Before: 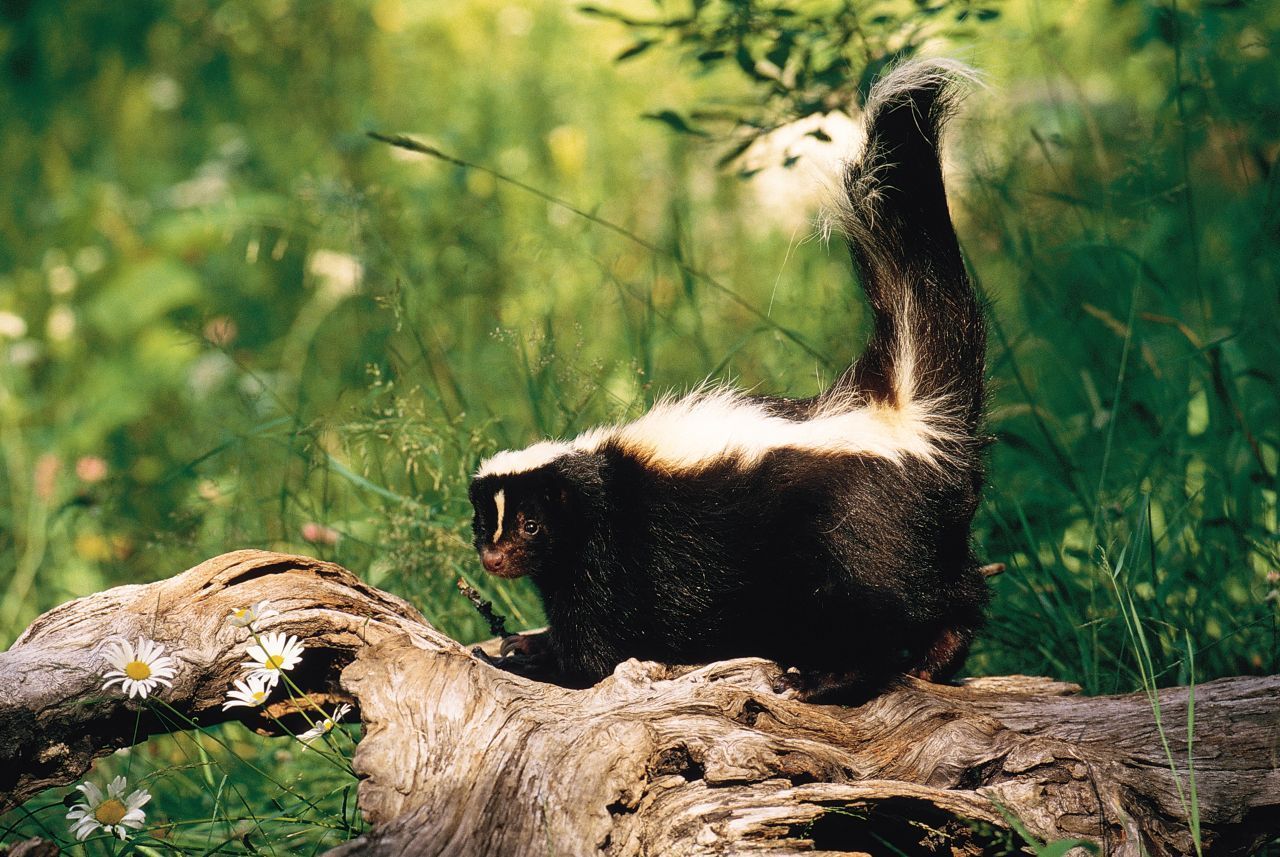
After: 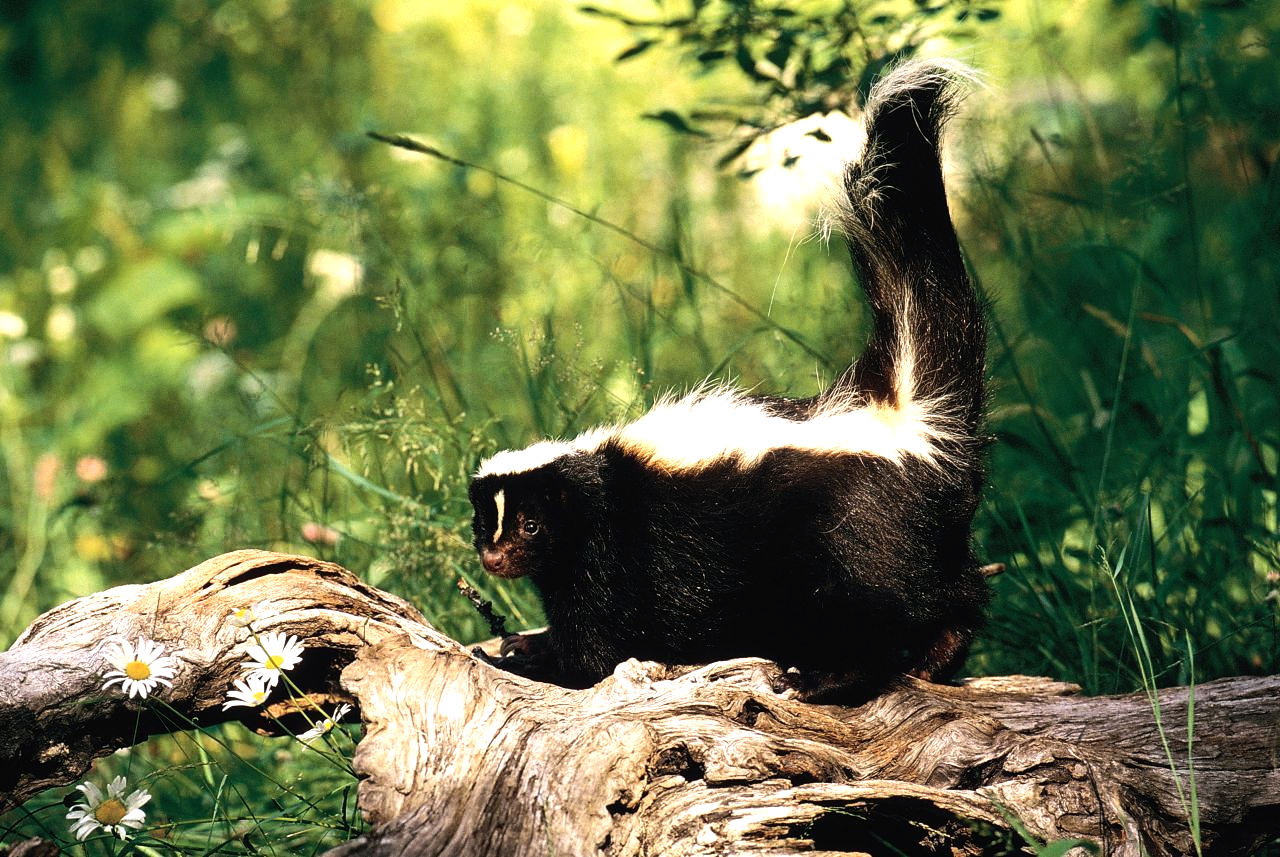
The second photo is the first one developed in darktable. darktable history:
tone equalizer: -8 EV -0.753 EV, -7 EV -0.707 EV, -6 EV -0.631 EV, -5 EV -0.36 EV, -3 EV 0.389 EV, -2 EV 0.6 EV, -1 EV 0.691 EV, +0 EV 0.751 EV, edges refinement/feathering 500, mask exposure compensation -1.57 EV, preserve details no
